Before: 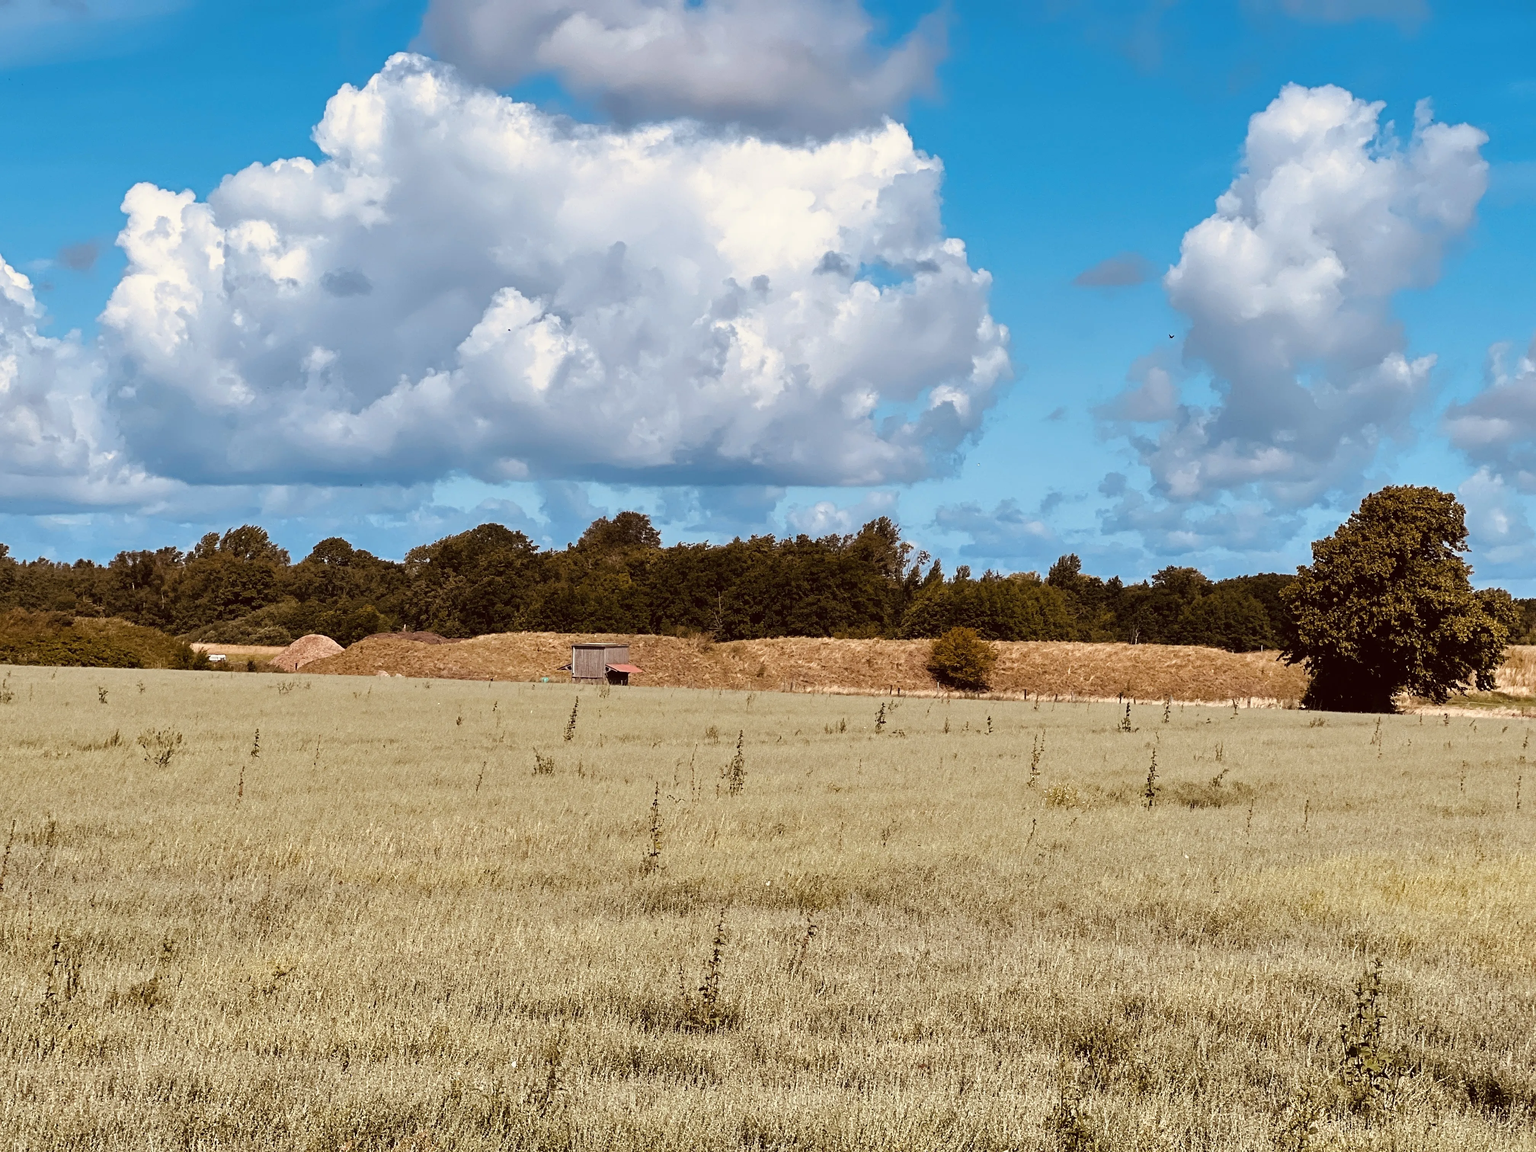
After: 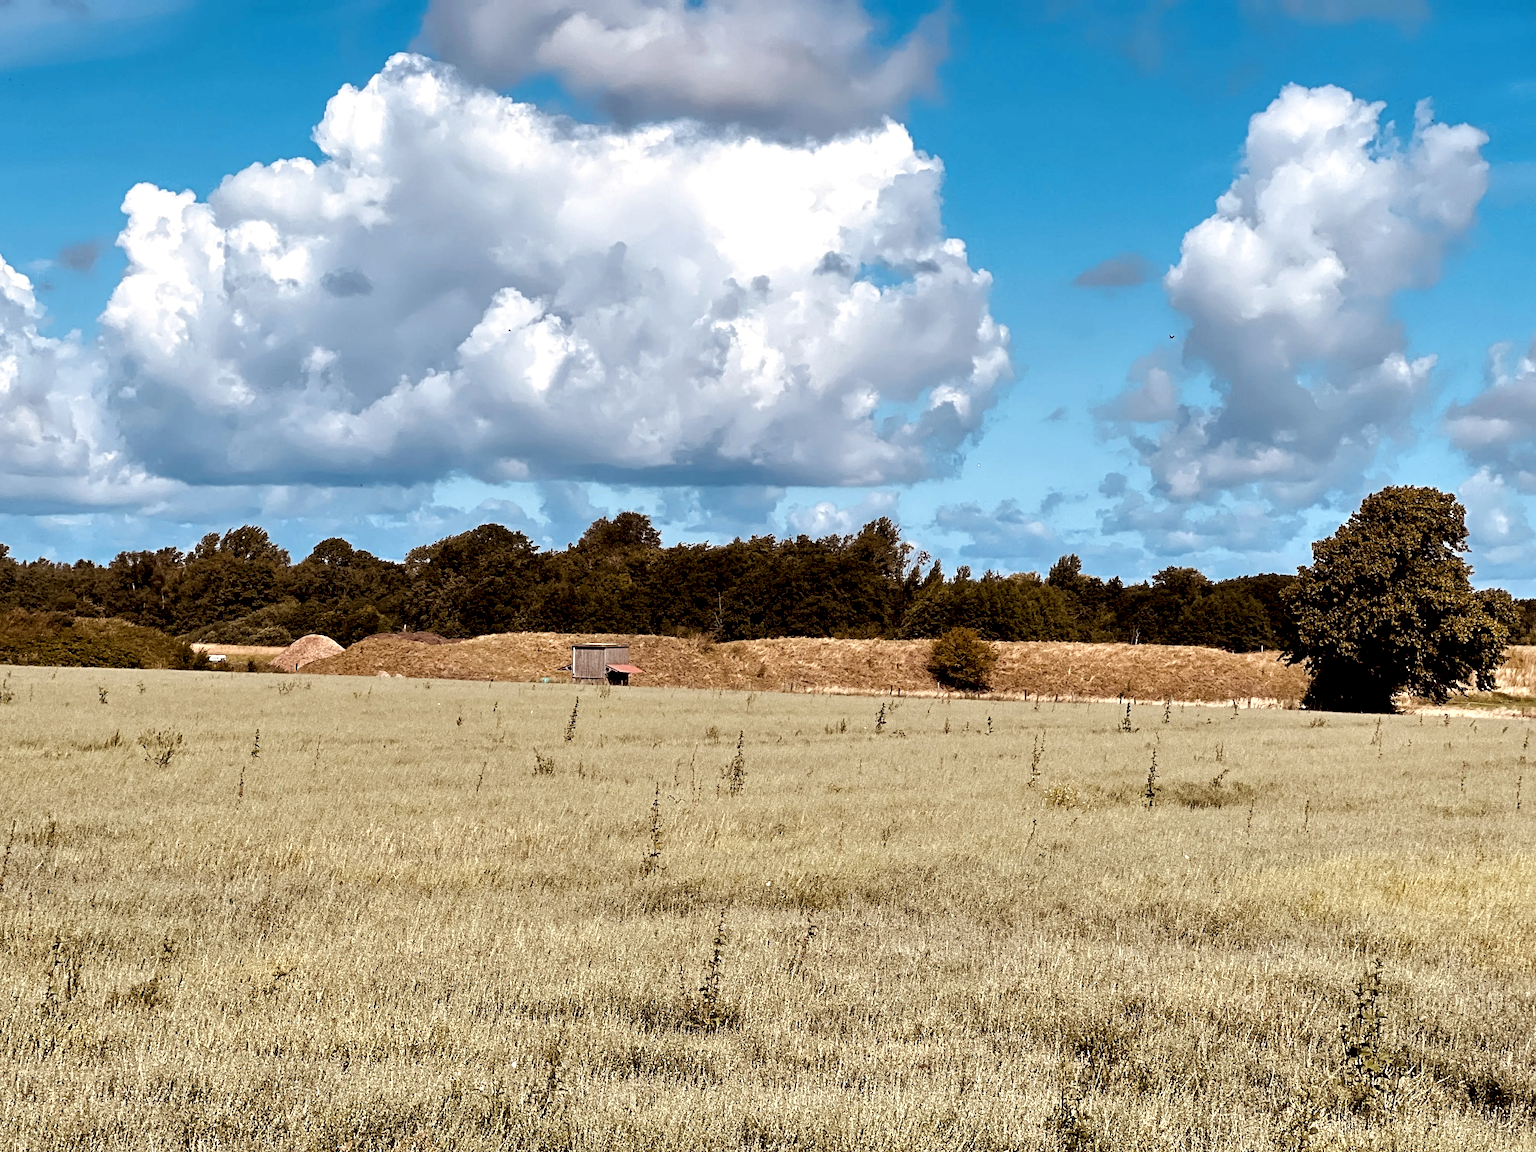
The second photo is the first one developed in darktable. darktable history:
local contrast: highlights 171%, shadows 127%, detail 138%, midtone range 0.257
